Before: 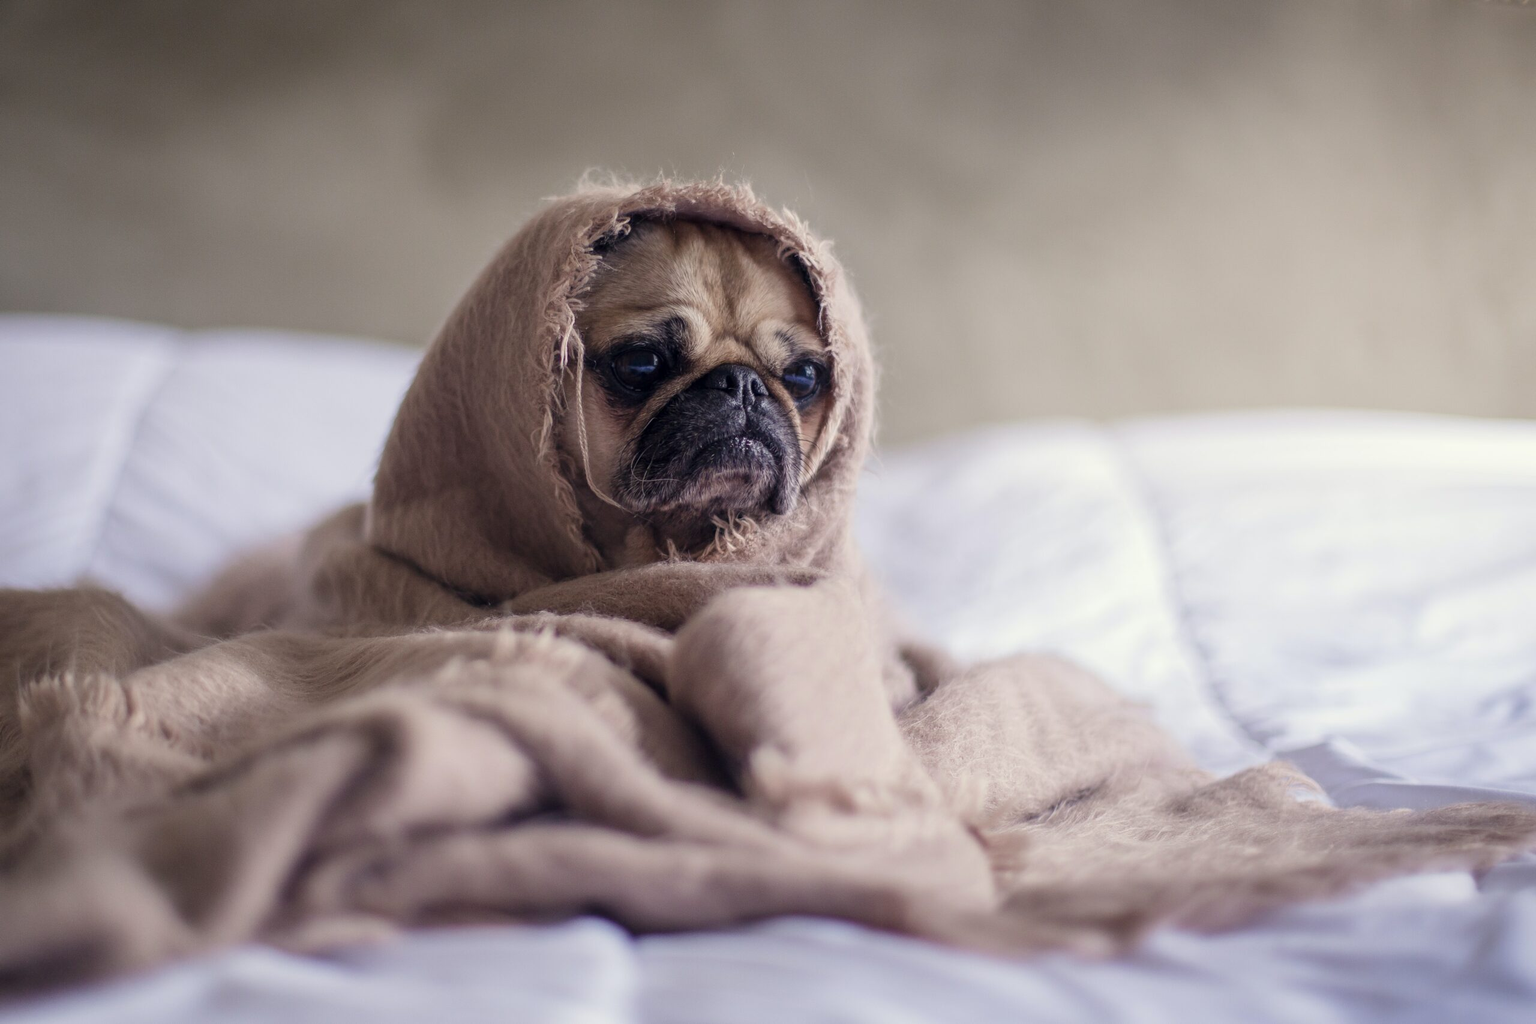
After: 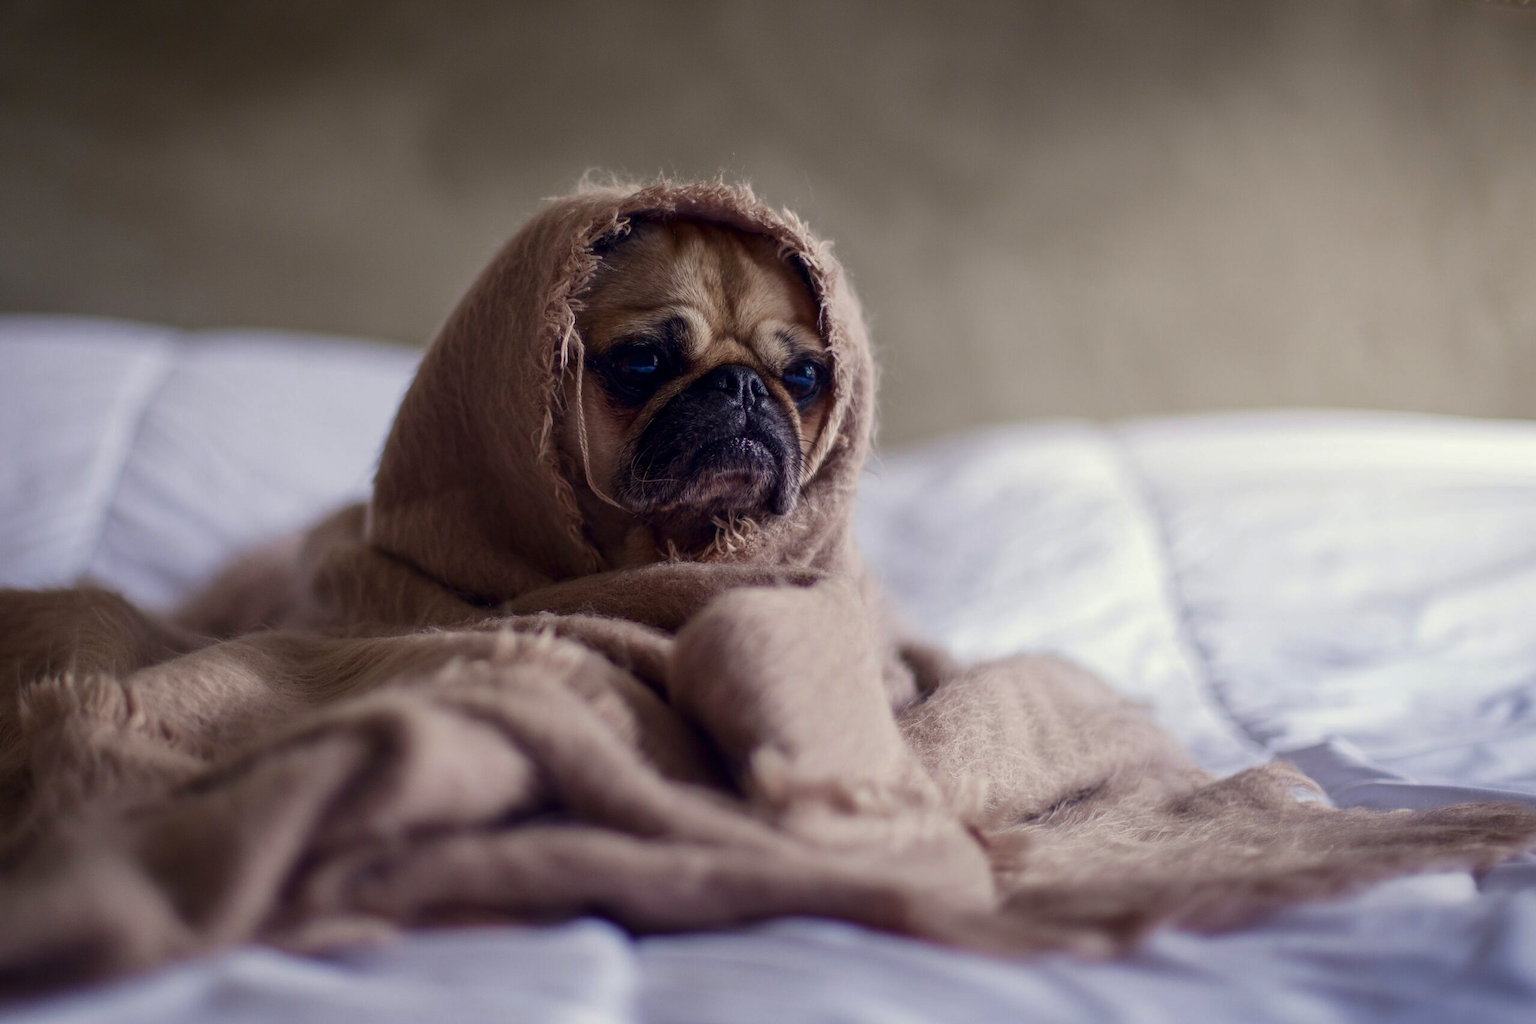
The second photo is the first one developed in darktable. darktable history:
contrast brightness saturation: brightness -0.25, saturation 0.2
base curve: curves: ch0 [(0, 0) (0.472, 0.455) (1, 1)], preserve colors none
